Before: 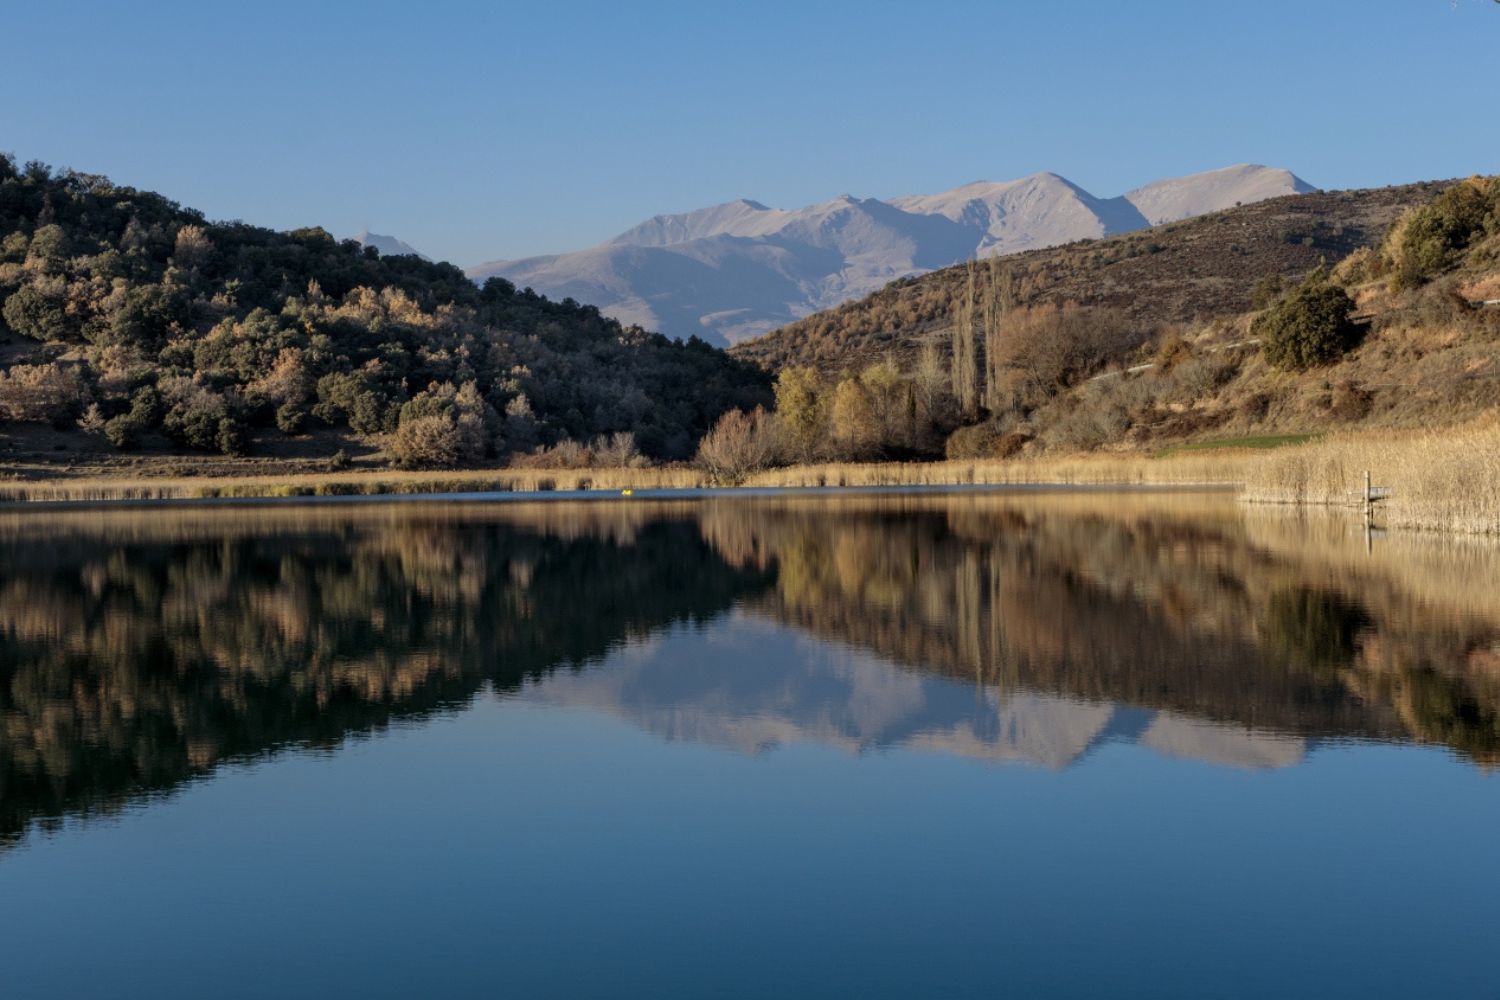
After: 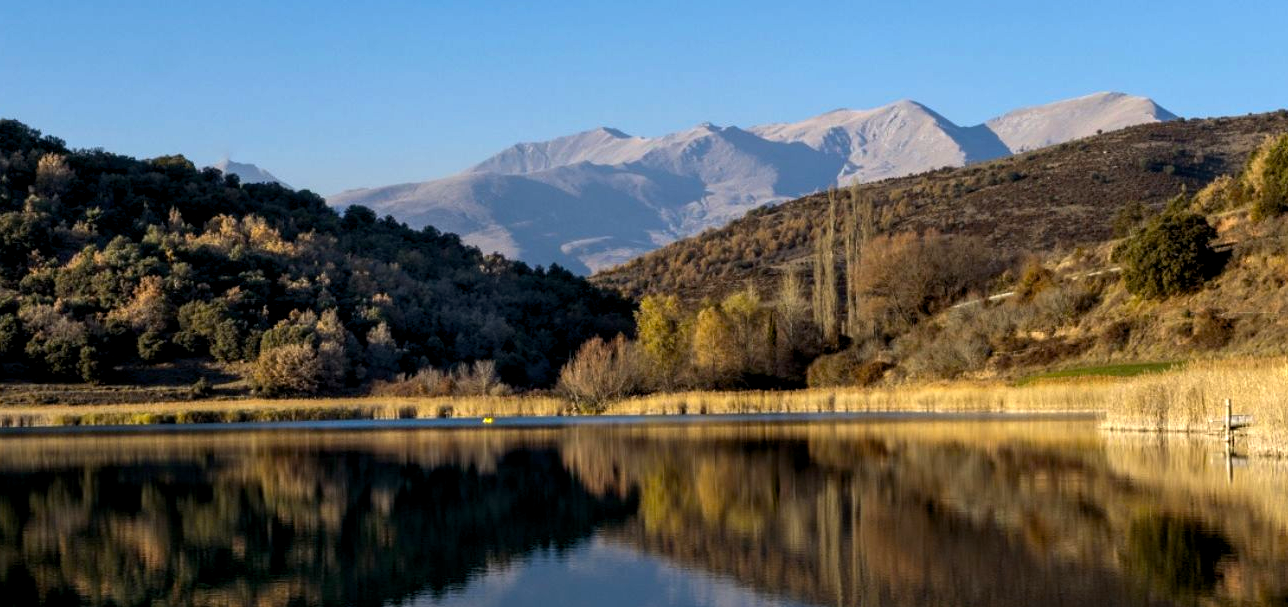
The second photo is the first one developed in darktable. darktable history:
crop and rotate: left 9.267%, top 7.243%, right 4.8%, bottom 32.057%
color balance rgb: global offset › luminance -0.498%, perceptual saturation grading › global saturation 31.023%, perceptual brilliance grading › global brilliance 20.93%, perceptual brilliance grading › shadows -35.363%
